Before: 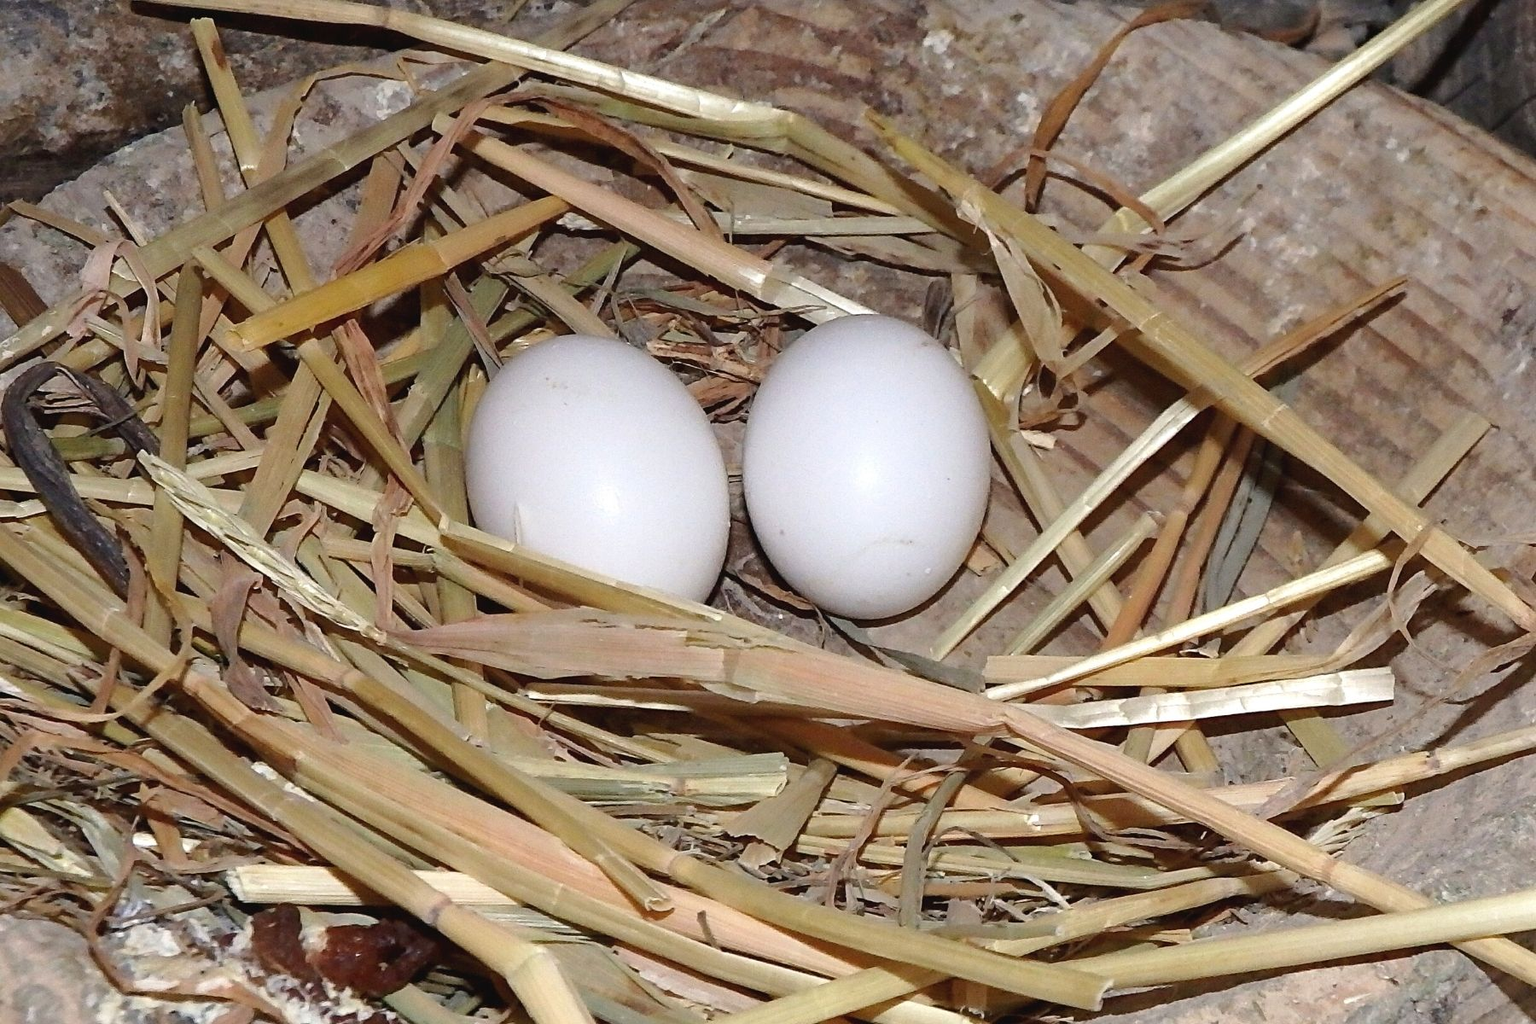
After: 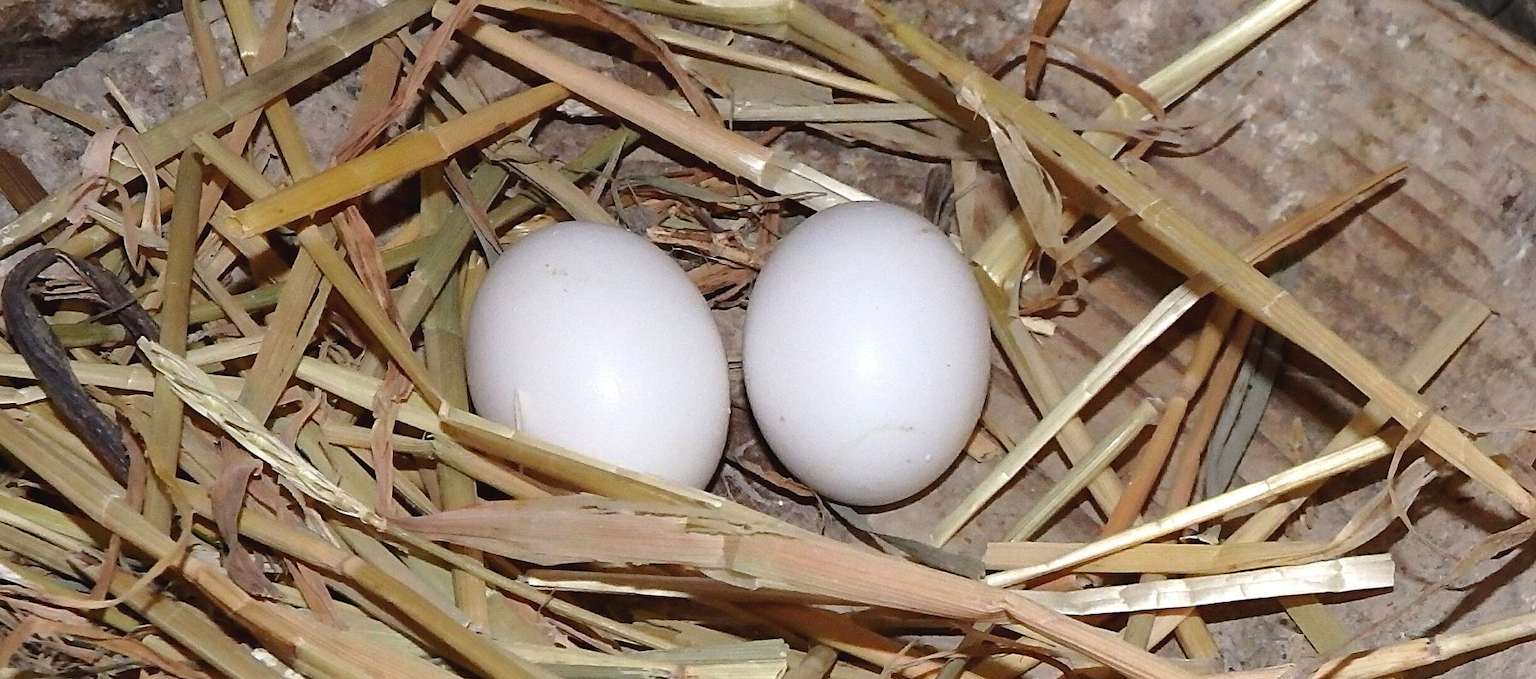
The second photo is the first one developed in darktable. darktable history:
crop: top 11.16%, bottom 22.451%
